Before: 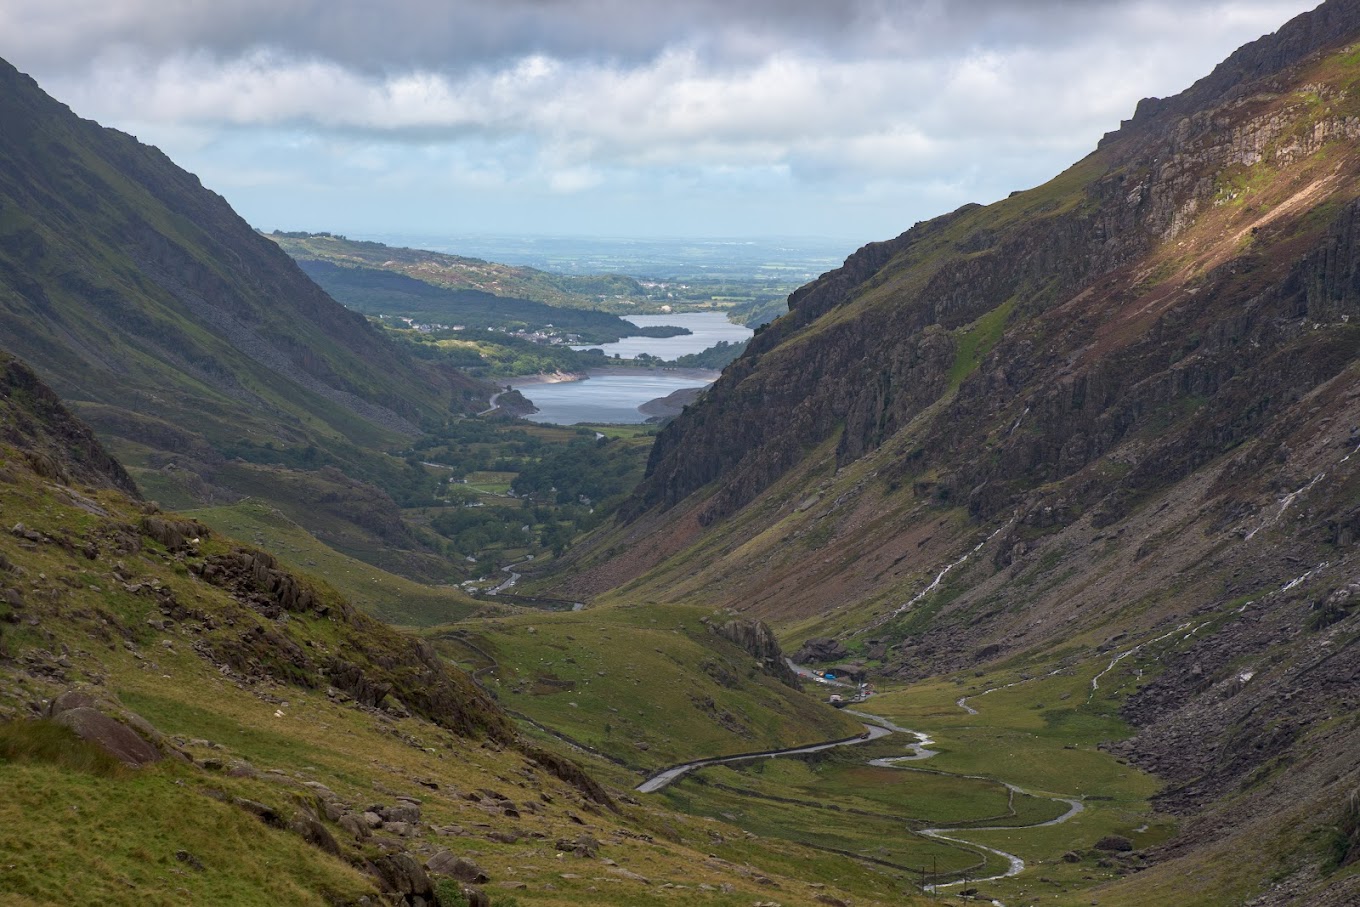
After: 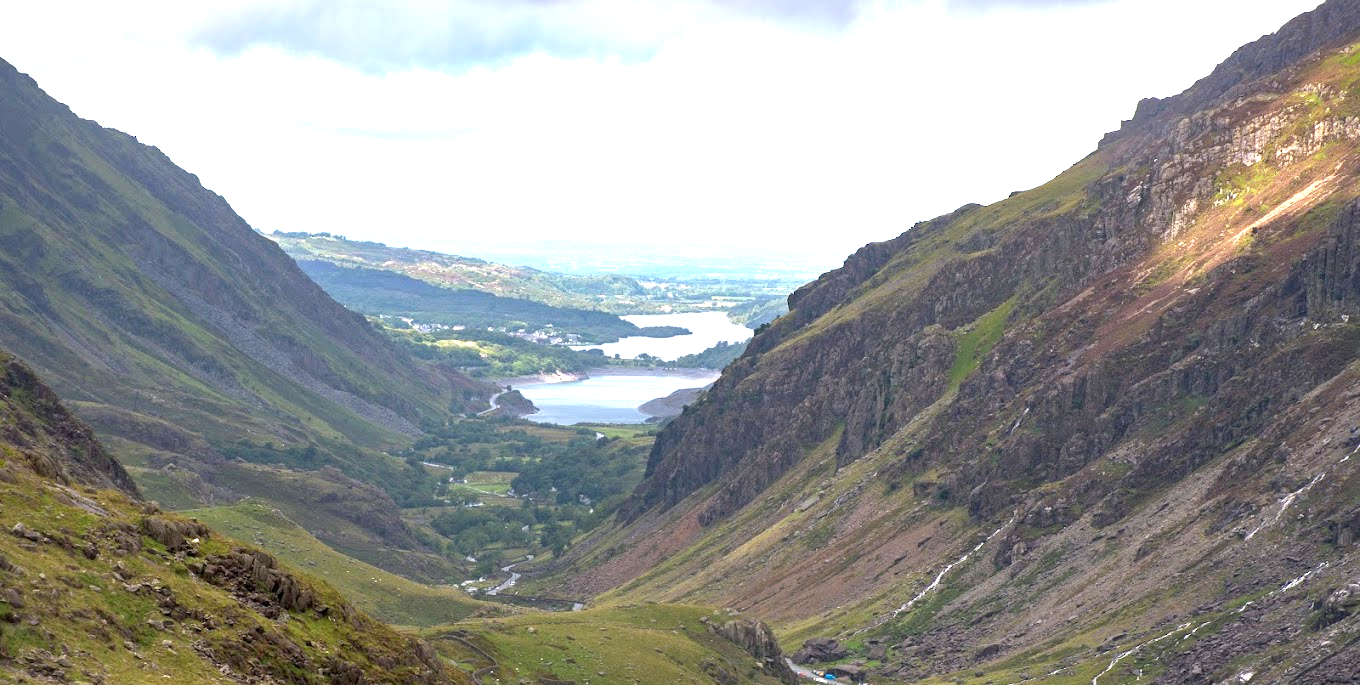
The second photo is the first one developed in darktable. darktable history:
color balance rgb: perceptual saturation grading › global saturation 0.713%, perceptual brilliance grading › global brilliance 12.24%
exposure: black level correction 0.001, exposure 0.956 EV, compensate exposure bias true, compensate highlight preservation false
crop: bottom 24.431%
